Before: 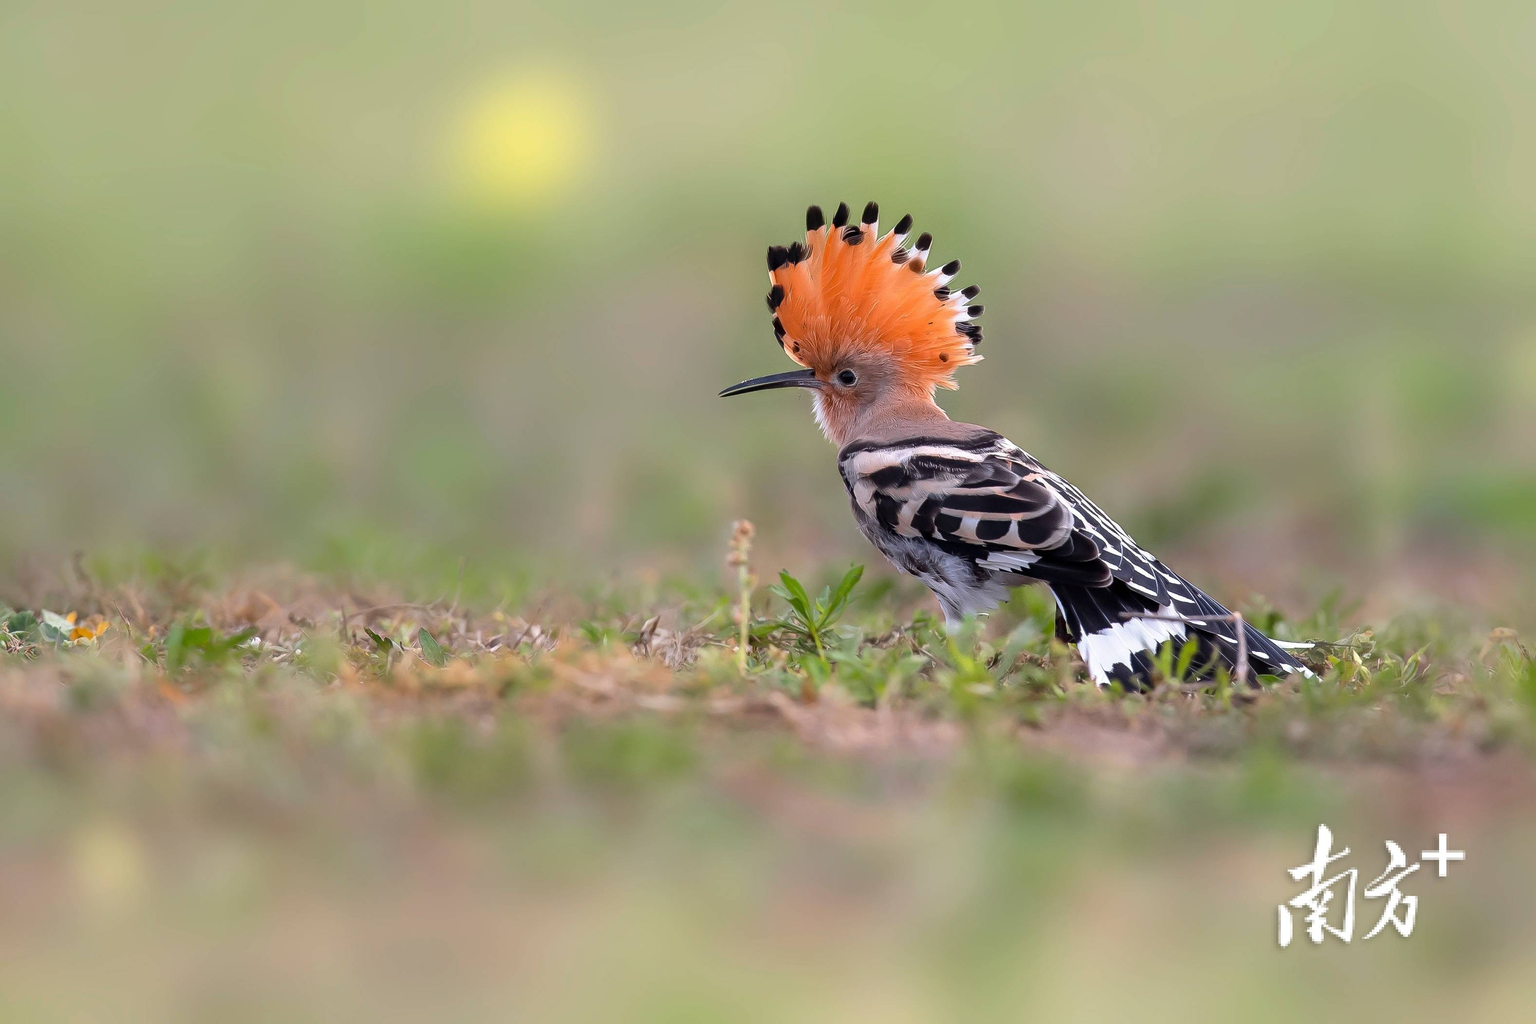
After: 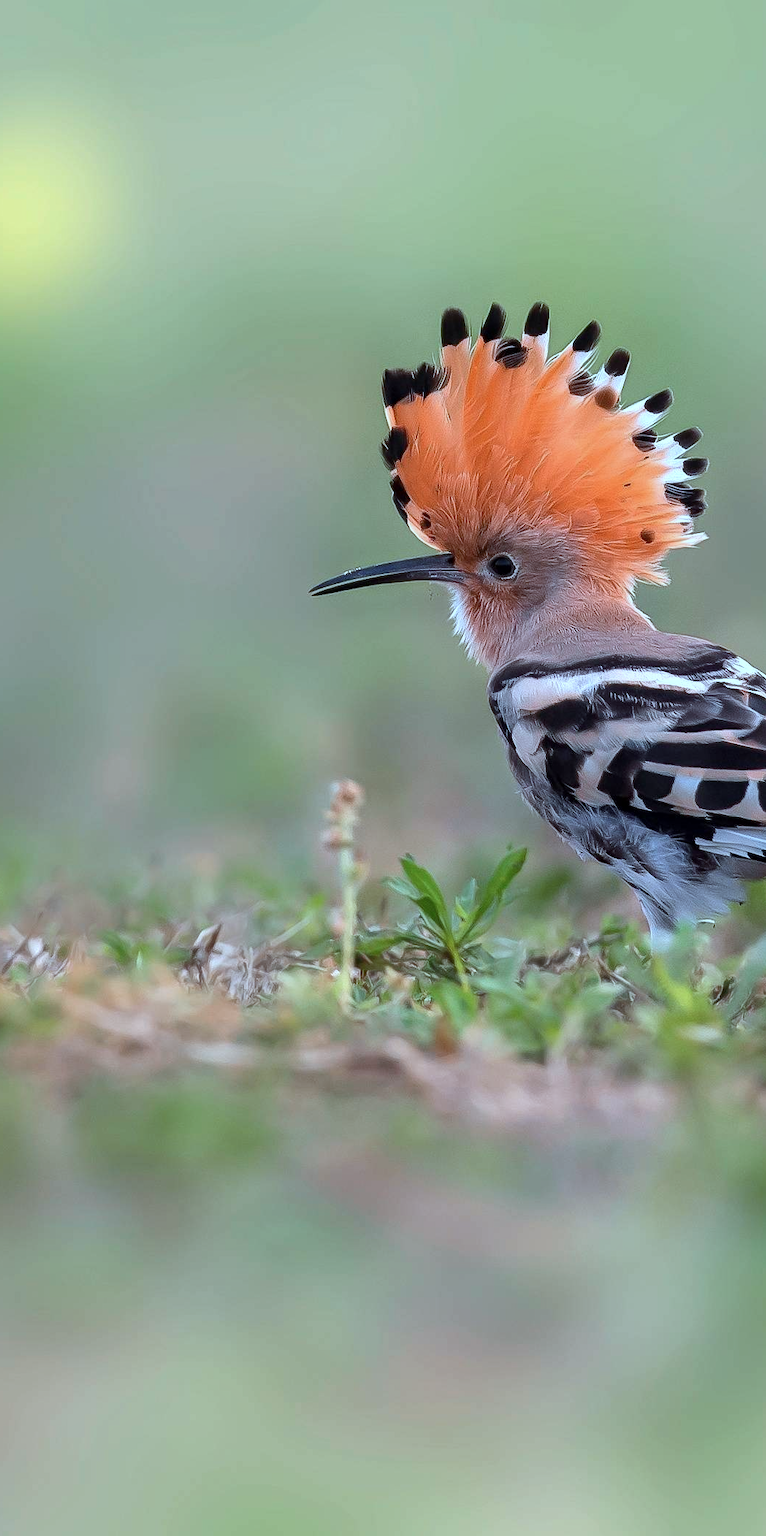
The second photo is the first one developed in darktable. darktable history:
local contrast: mode bilateral grid, contrast 20, coarseness 50, detail 120%, midtone range 0.2
crop: left 33.36%, right 33.36%
color correction: highlights a* -10.69, highlights b* -19.19
